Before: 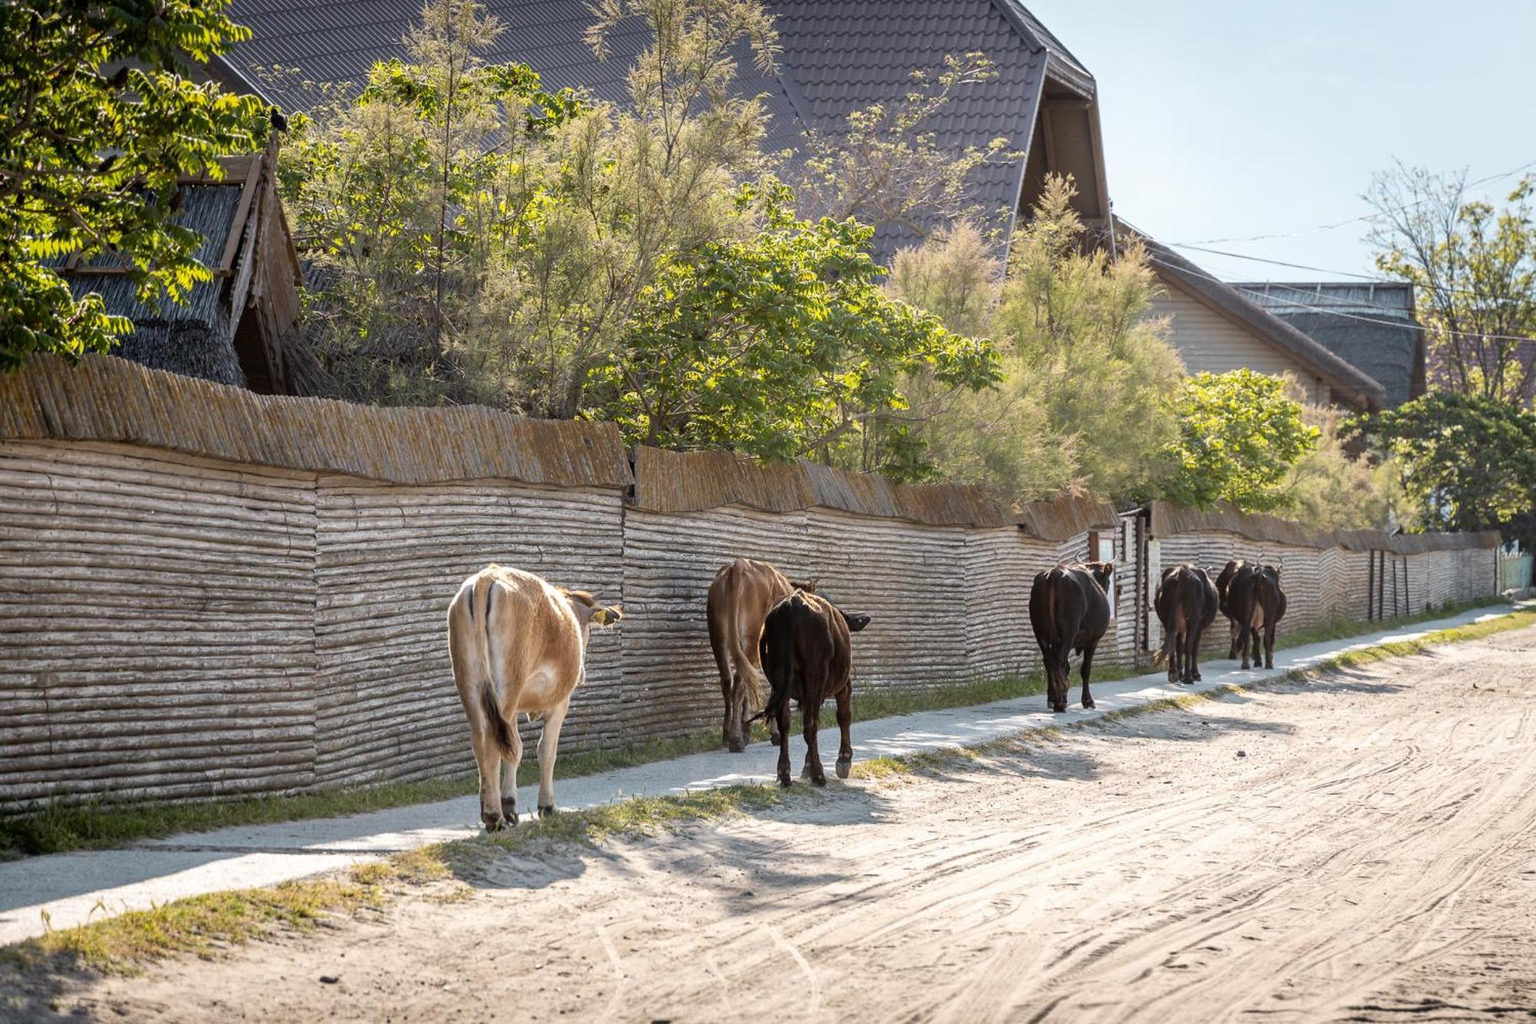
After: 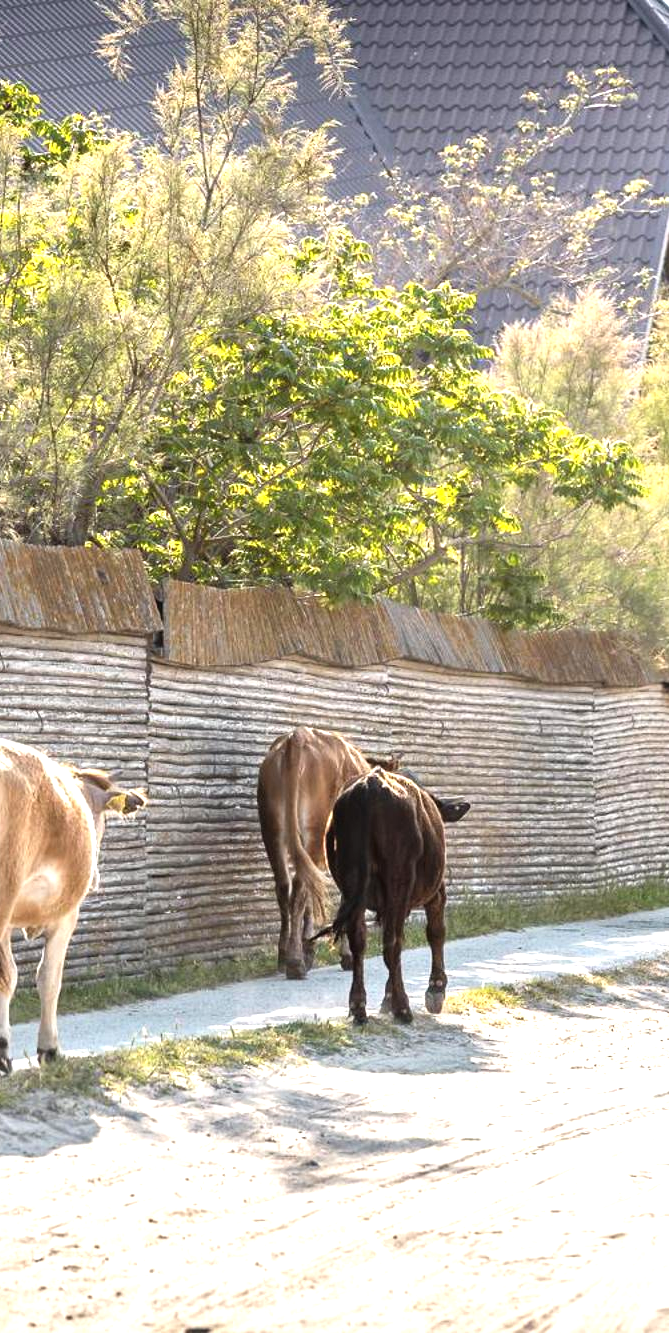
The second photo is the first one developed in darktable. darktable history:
exposure: black level correction -0.001, exposure 0.528 EV, compensate exposure bias true, compensate highlight preservation false
crop: left 33.193%, right 33.334%
tone equalizer: -8 EV -0.41 EV, -7 EV -0.38 EV, -6 EV -0.296 EV, -5 EV -0.254 EV, -3 EV 0.2 EV, -2 EV 0.354 EV, -1 EV 0.404 EV, +0 EV 0.426 EV, smoothing diameter 24.79%, edges refinement/feathering 7.98, preserve details guided filter
